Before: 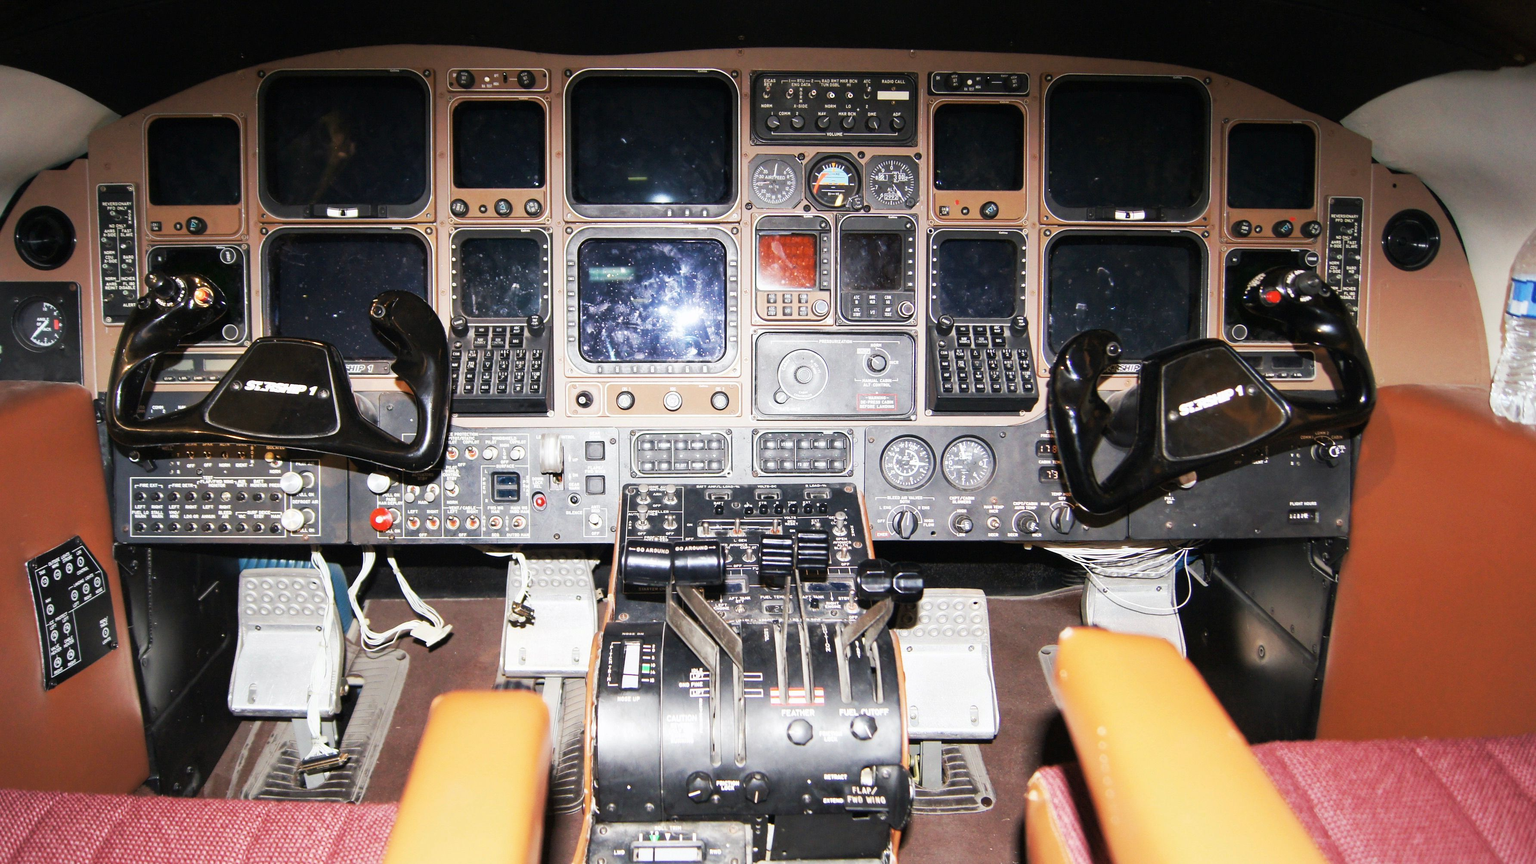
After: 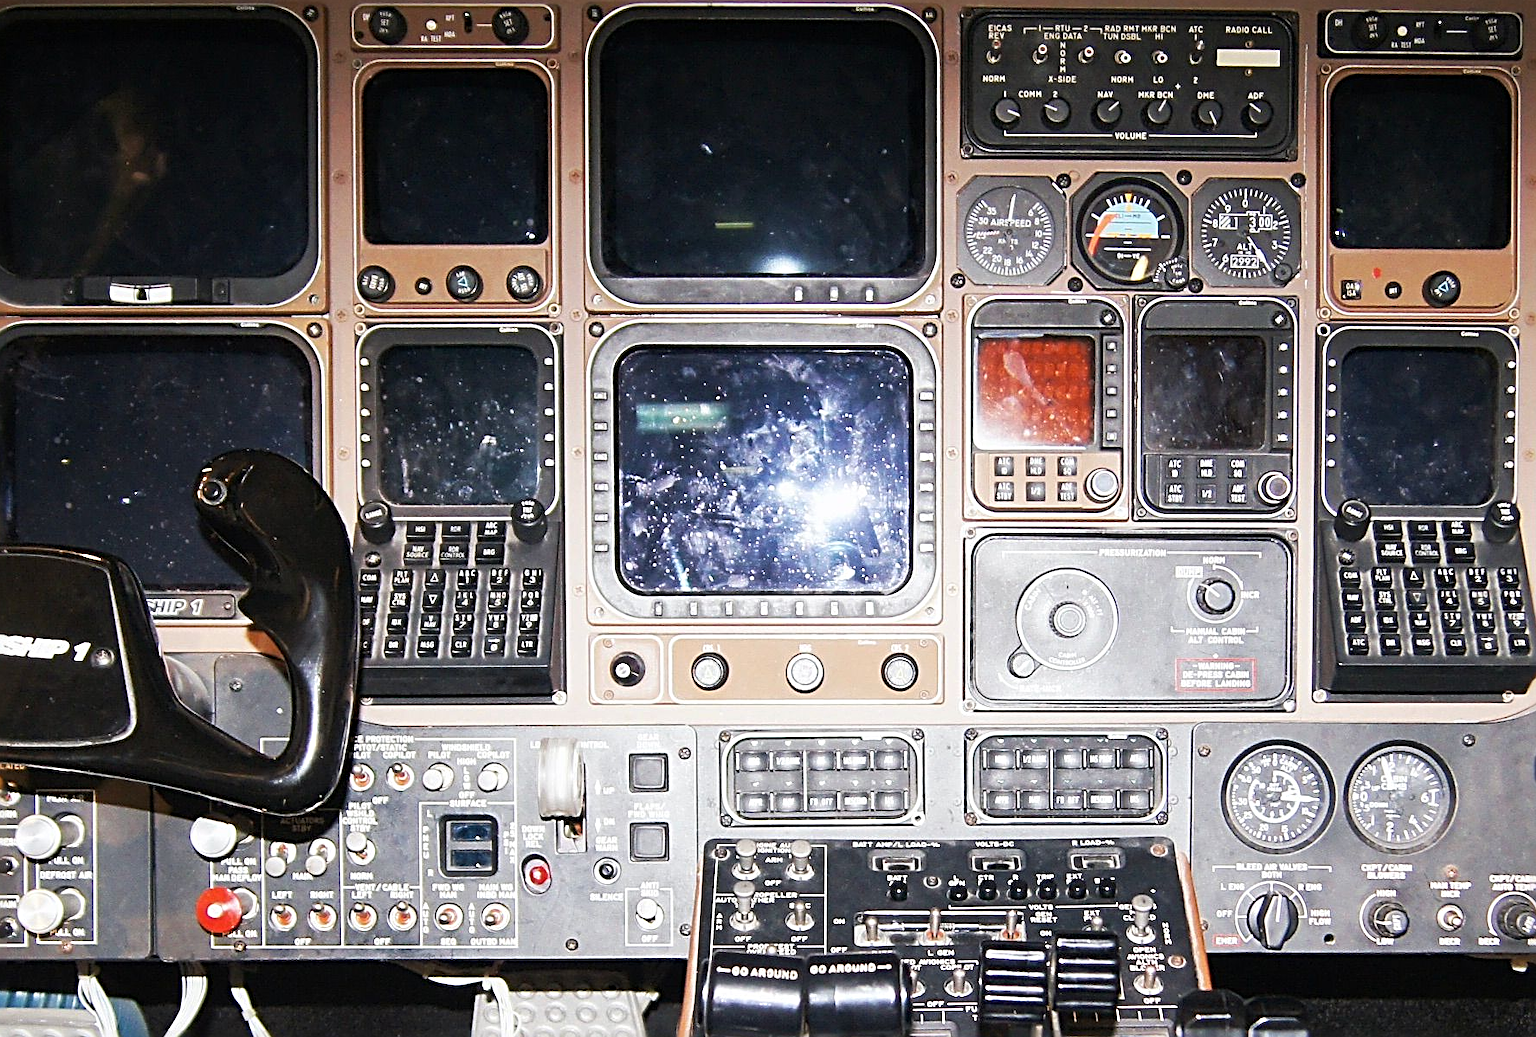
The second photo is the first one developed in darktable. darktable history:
sharpen: radius 2.817, amount 0.712
crop: left 17.752%, top 7.767%, right 32.524%, bottom 32.53%
